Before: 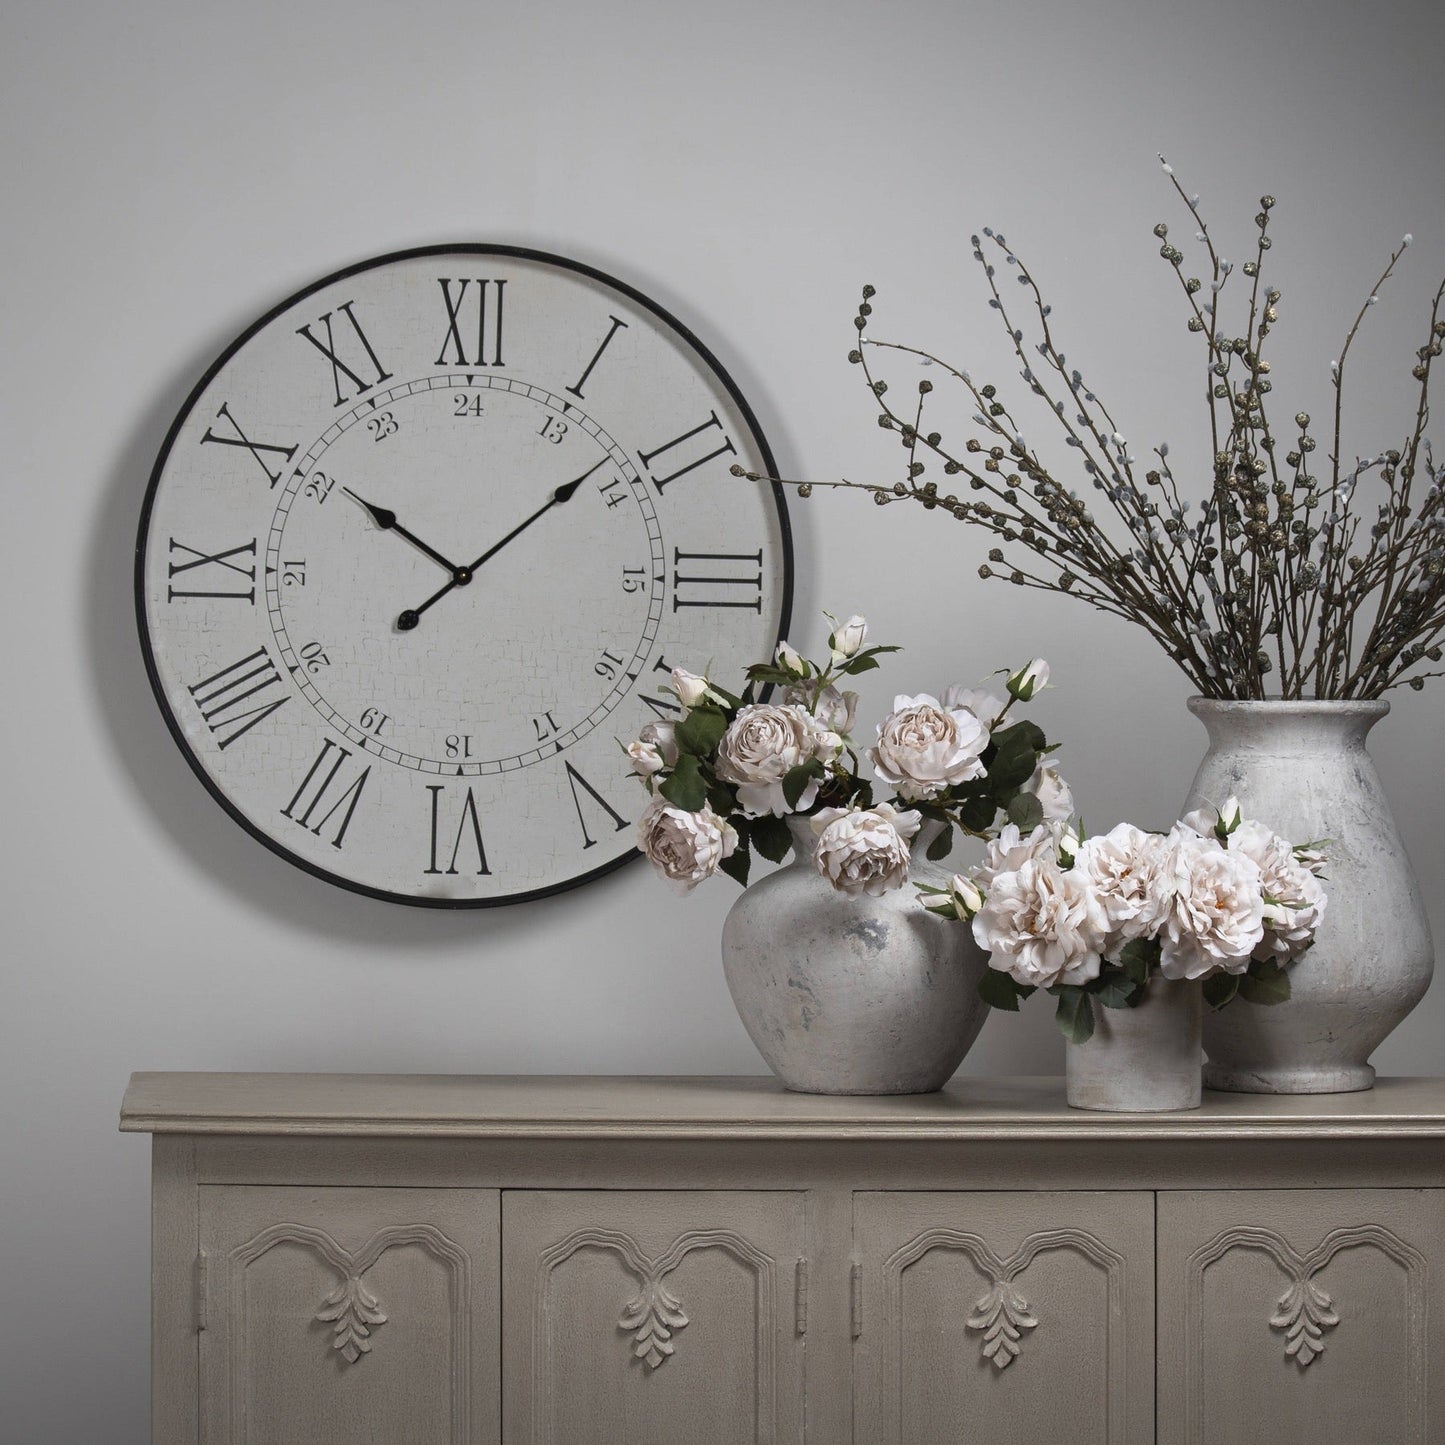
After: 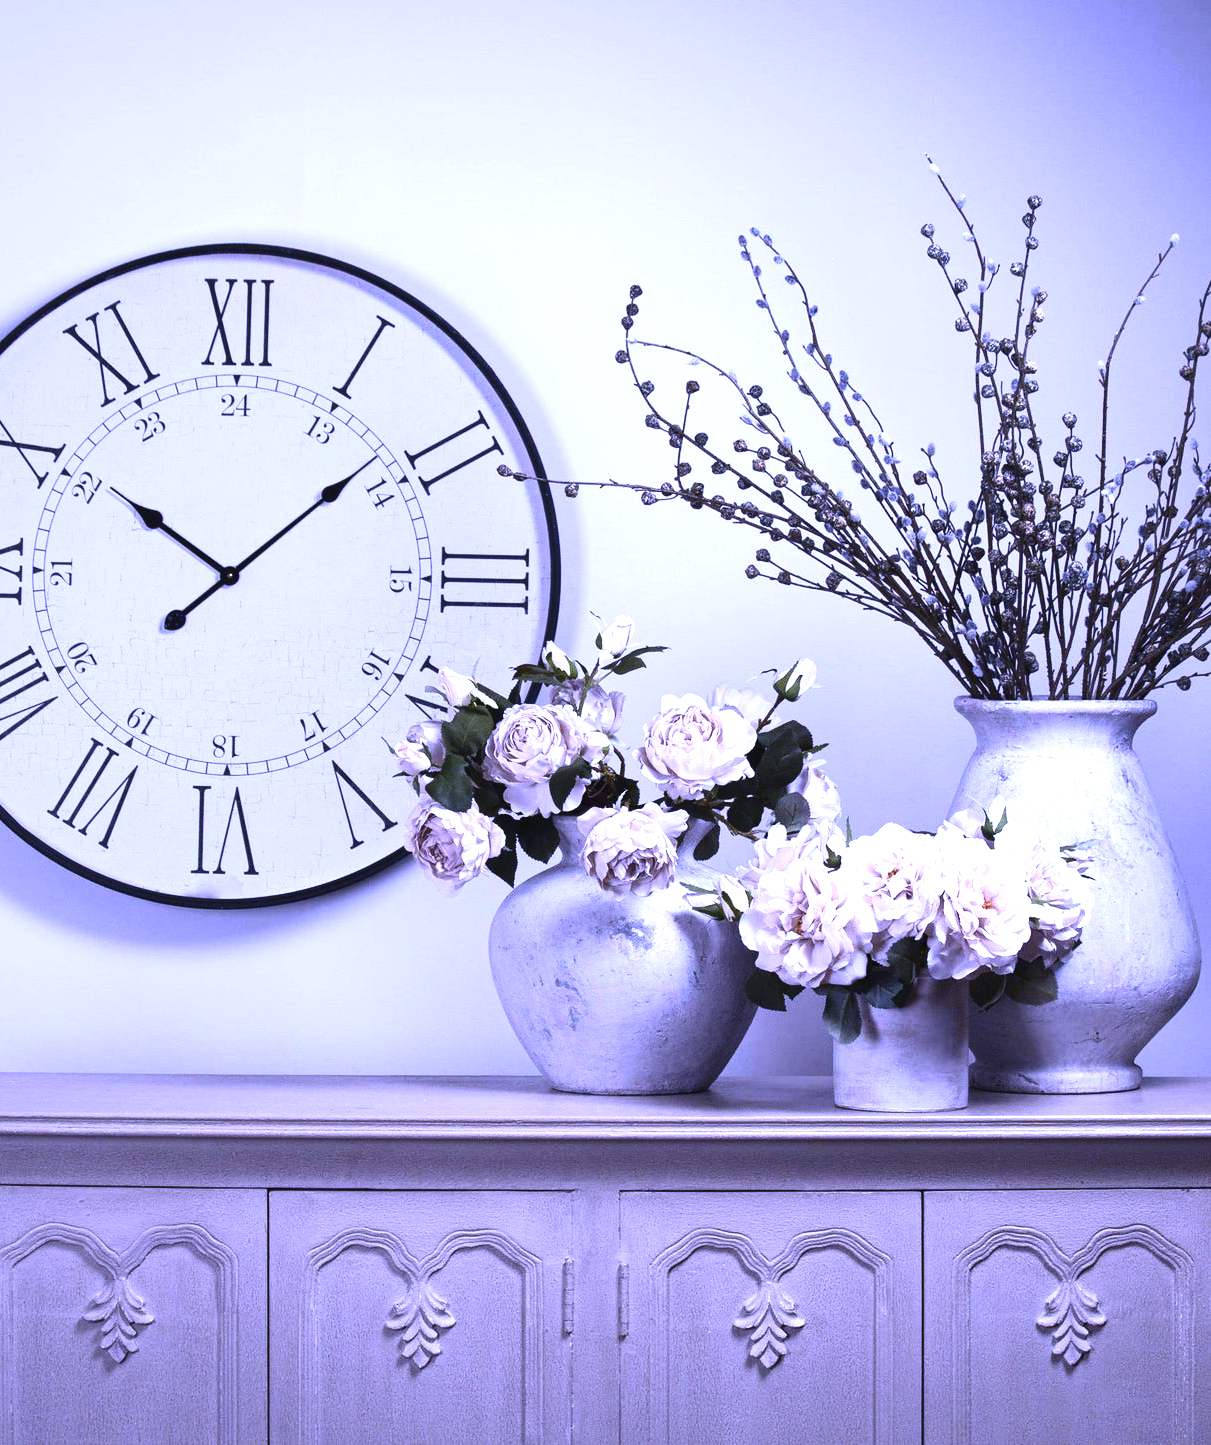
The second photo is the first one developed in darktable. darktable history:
exposure: black level correction -0.002, exposure 1.115 EV, compensate highlight preservation false
contrast brightness saturation: contrast 0.2, brightness -0.11, saturation 0.1
white balance: red 0.98, blue 1.61
crop: left 16.145%
